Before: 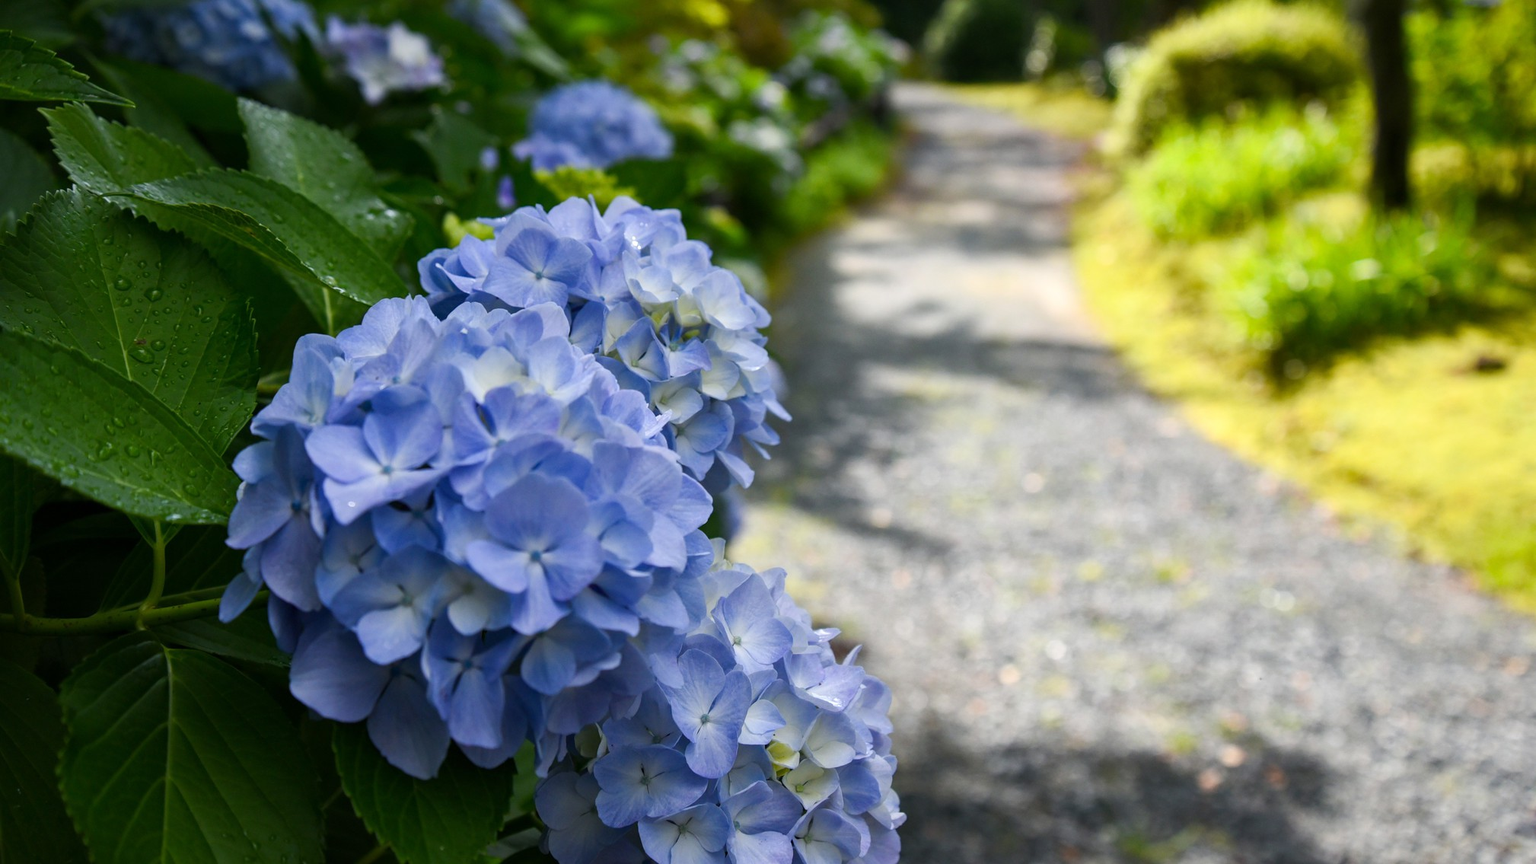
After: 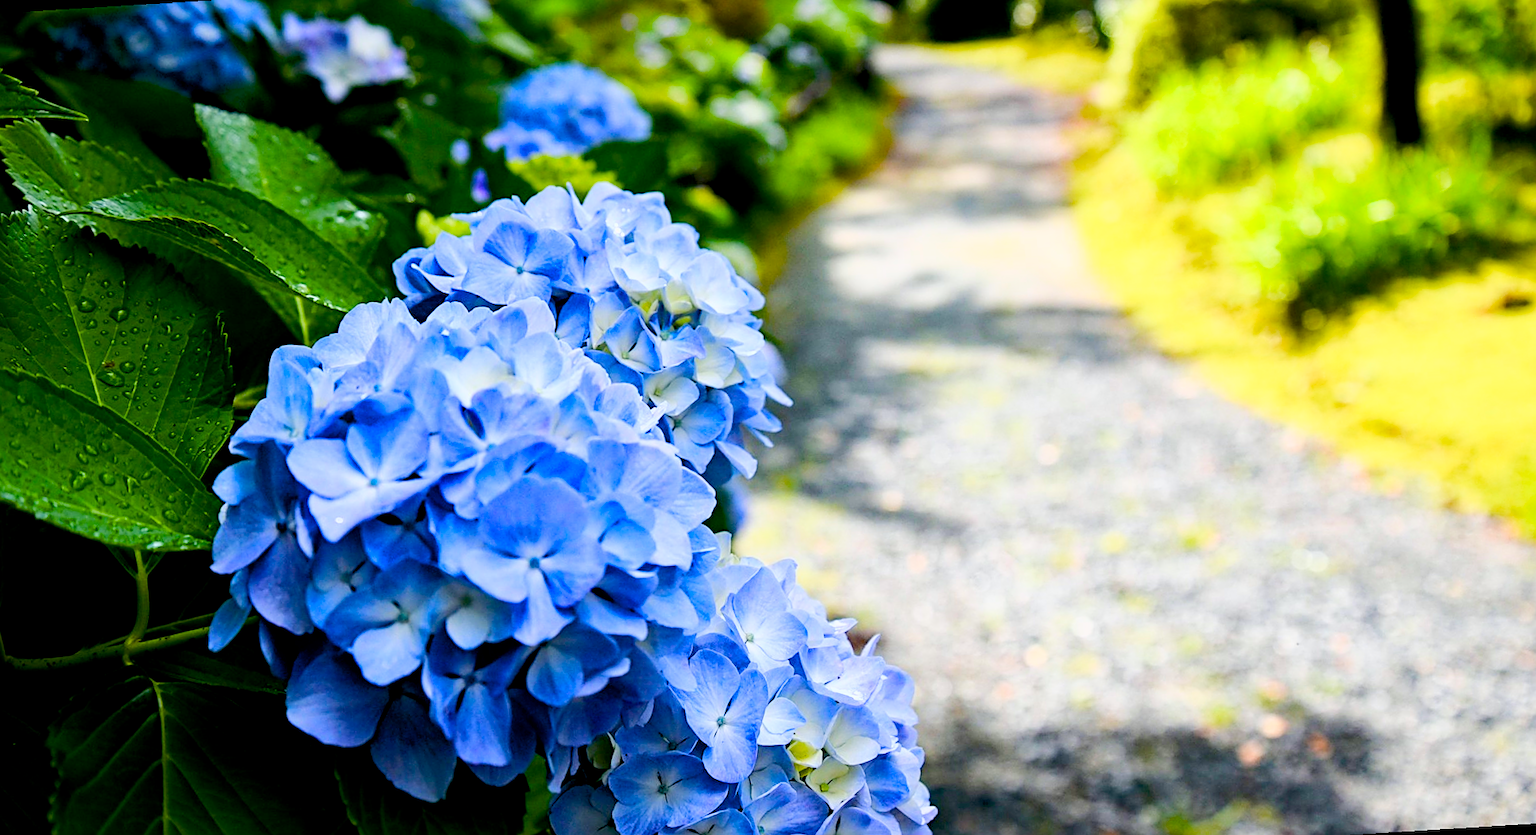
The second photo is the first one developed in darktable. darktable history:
sharpen: on, module defaults
base curve: curves: ch0 [(0, 0) (0.025, 0.046) (0.112, 0.277) (0.467, 0.74) (0.814, 0.929) (1, 0.942)]
rotate and perspective: rotation -3.52°, crop left 0.036, crop right 0.964, crop top 0.081, crop bottom 0.919
color balance rgb: perceptual saturation grading › global saturation 20%, perceptual saturation grading › highlights -25%, perceptual saturation grading › shadows 50%
haze removal: compatibility mode true, adaptive false
exposure: black level correction 0.009, exposure 0.014 EV, compensate highlight preservation false
